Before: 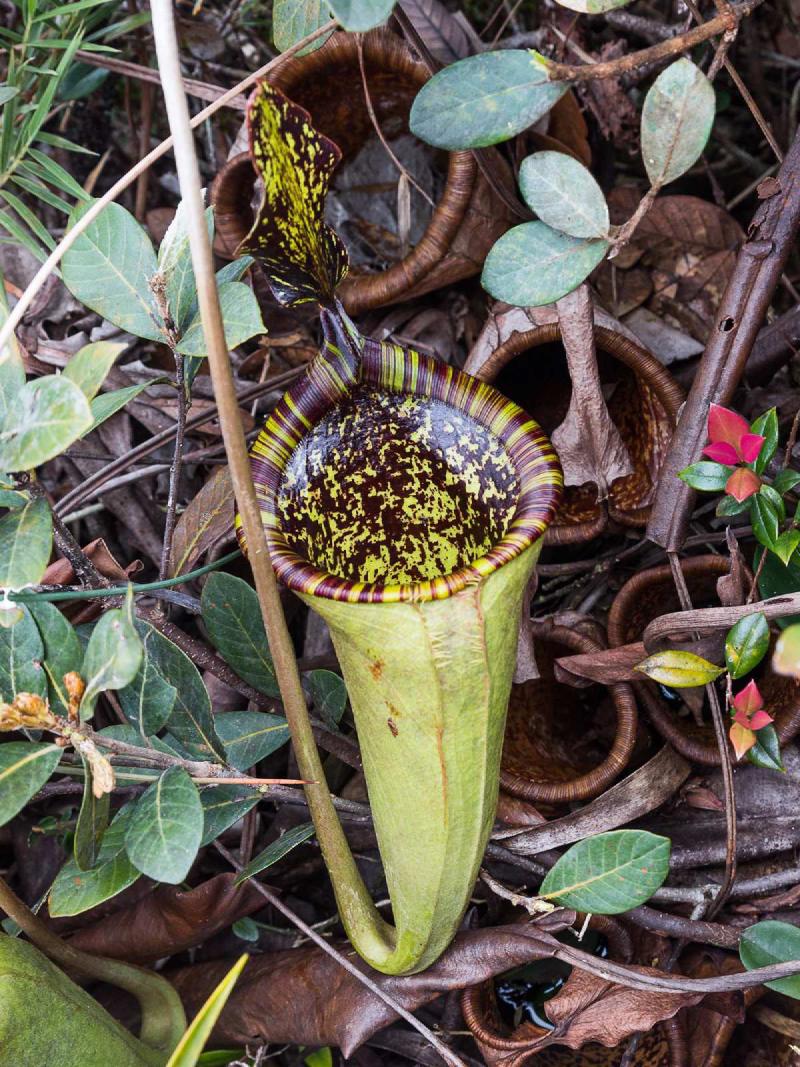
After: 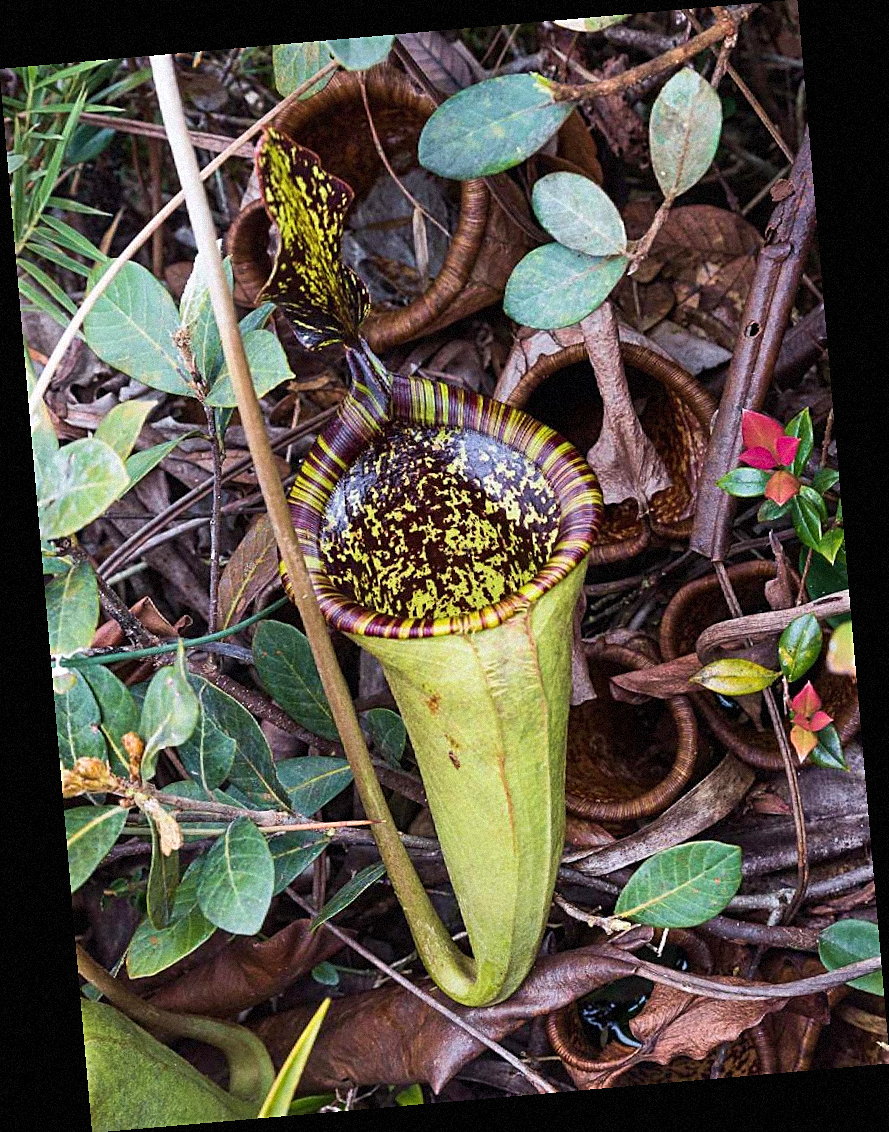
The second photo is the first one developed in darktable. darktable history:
velvia: on, module defaults
rotate and perspective: rotation -4.98°, automatic cropping off
grain: mid-tones bias 0%
sharpen: on, module defaults
